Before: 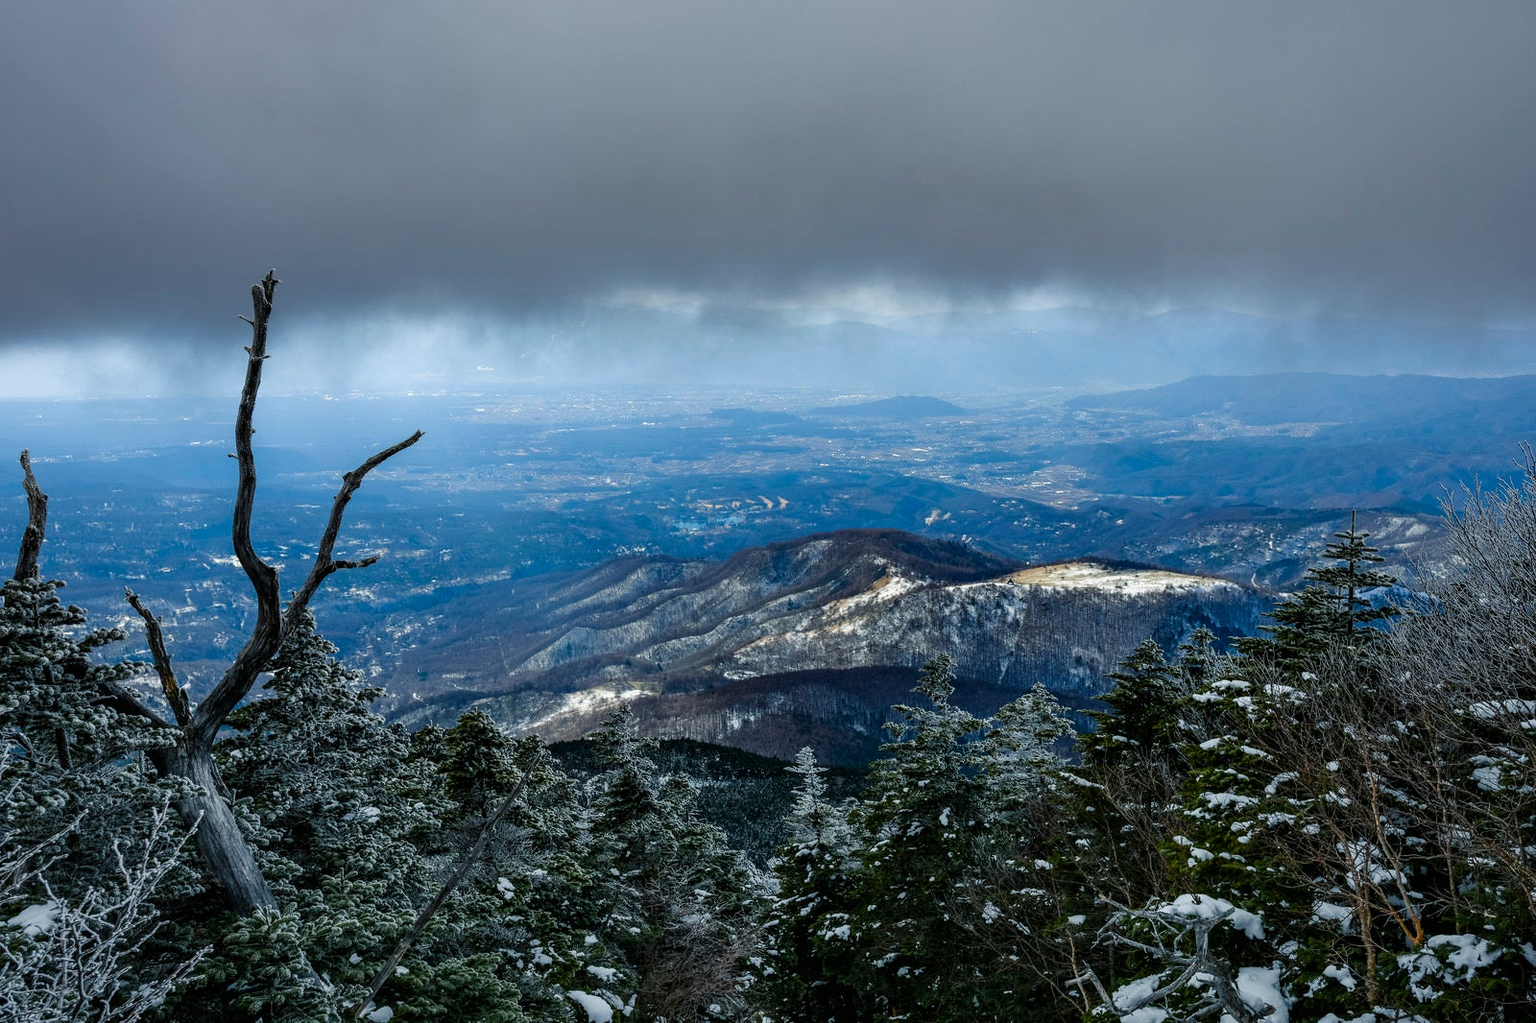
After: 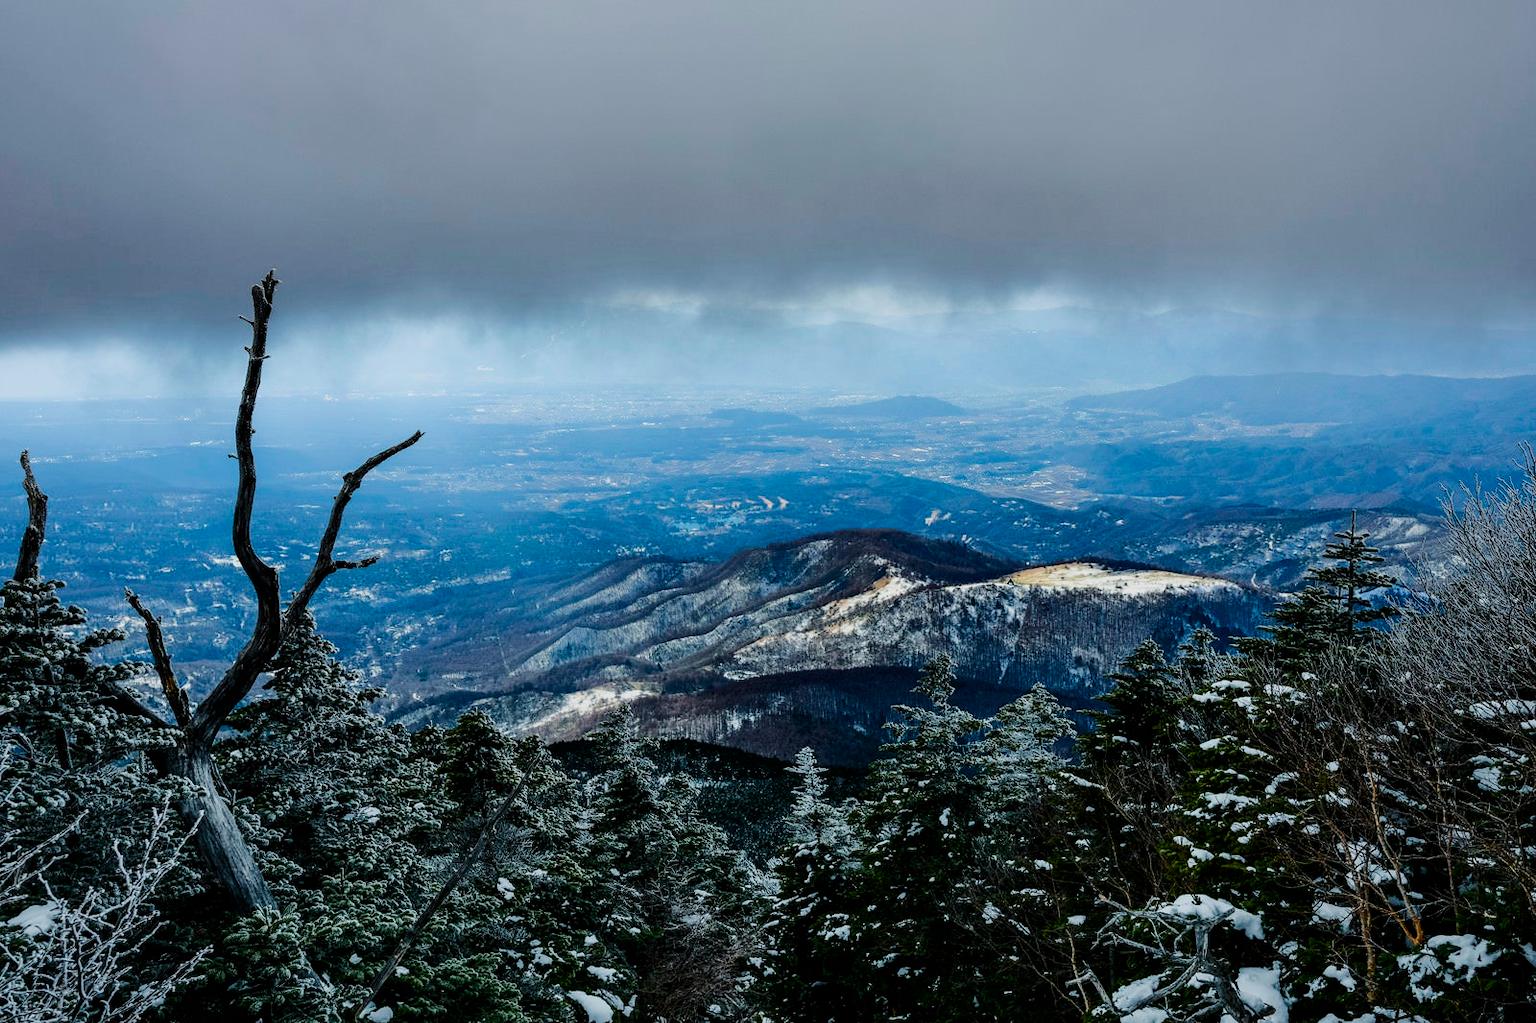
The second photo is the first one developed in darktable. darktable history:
filmic rgb: black relative exposure -7.65 EV, white relative exposure 4.56 EV, hardness 3.61
tone curve: curves: ch0 [(0, 0) (0.234, 0.191) (0.48, 0.534) (0.608, 0.667) (0.725, 0.809) (0.864, 0.922) (1, 1)]; ch1 [(0, 0) (0.453, 0.43) (0.5, 0.5) (0.615, 0.649) (1, 1)]; ch2 [(0, 0) (0.5, 0.5) (0.586, 0.617) (1, 1)], color space Lab, independent channels, preserve colors none
